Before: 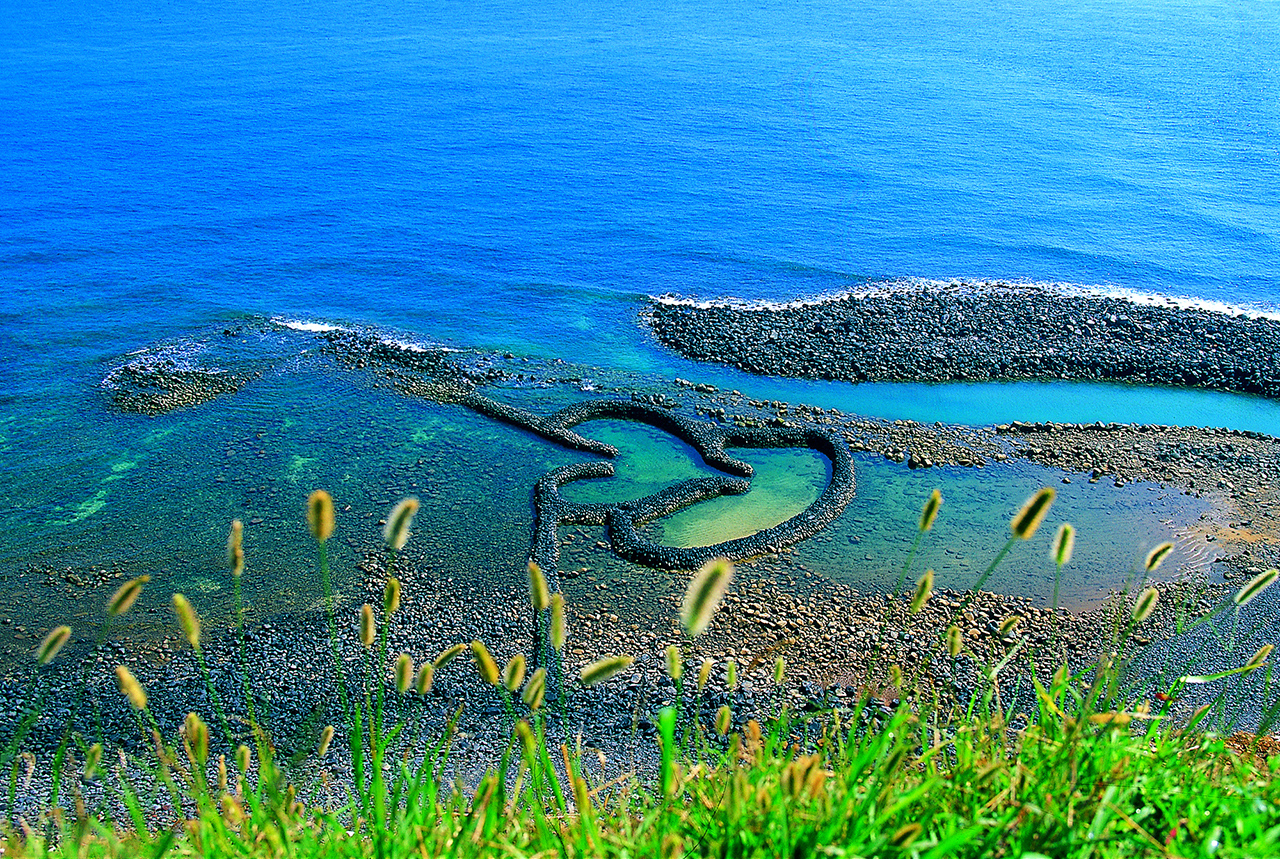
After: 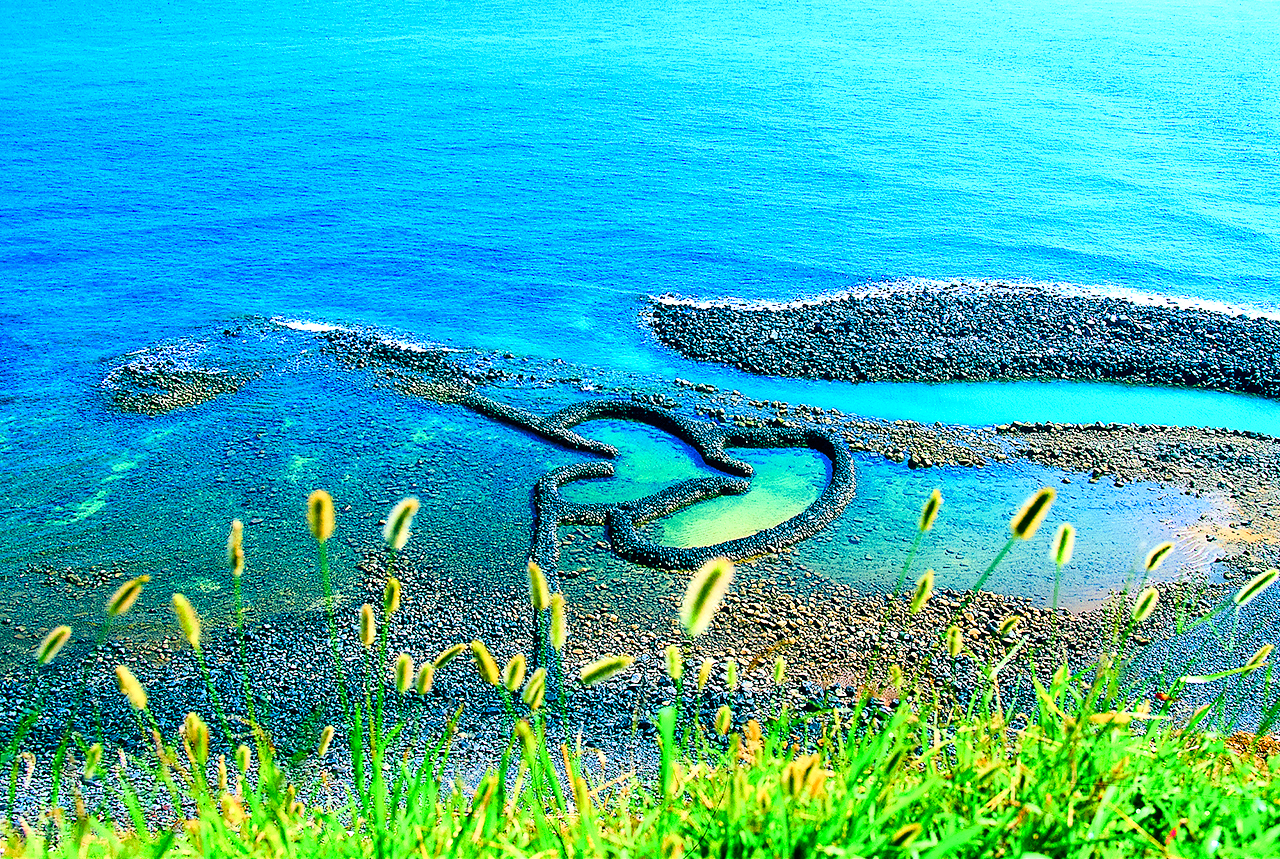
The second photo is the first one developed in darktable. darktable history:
base curve: curves: ch0 [(0, 0) (0.028, 0.03) (0.121, 0.232) (0.46, 0.748) (0.859, 0.968) (1, 1)]
denoise (profiled): preserve shadows 1.11, scattering 0.121, a [-1, 0, 0], b [0, 0, 0], compensate highlight preservation false
color balance rgb: perceptual saturation grading › global saturation 25%, perceptual saturation grading › highlights -50%, perceptual saturation grading › shadows 30%, perceptual brilliance grading › global brilliance 12%, global vibrance 20%
